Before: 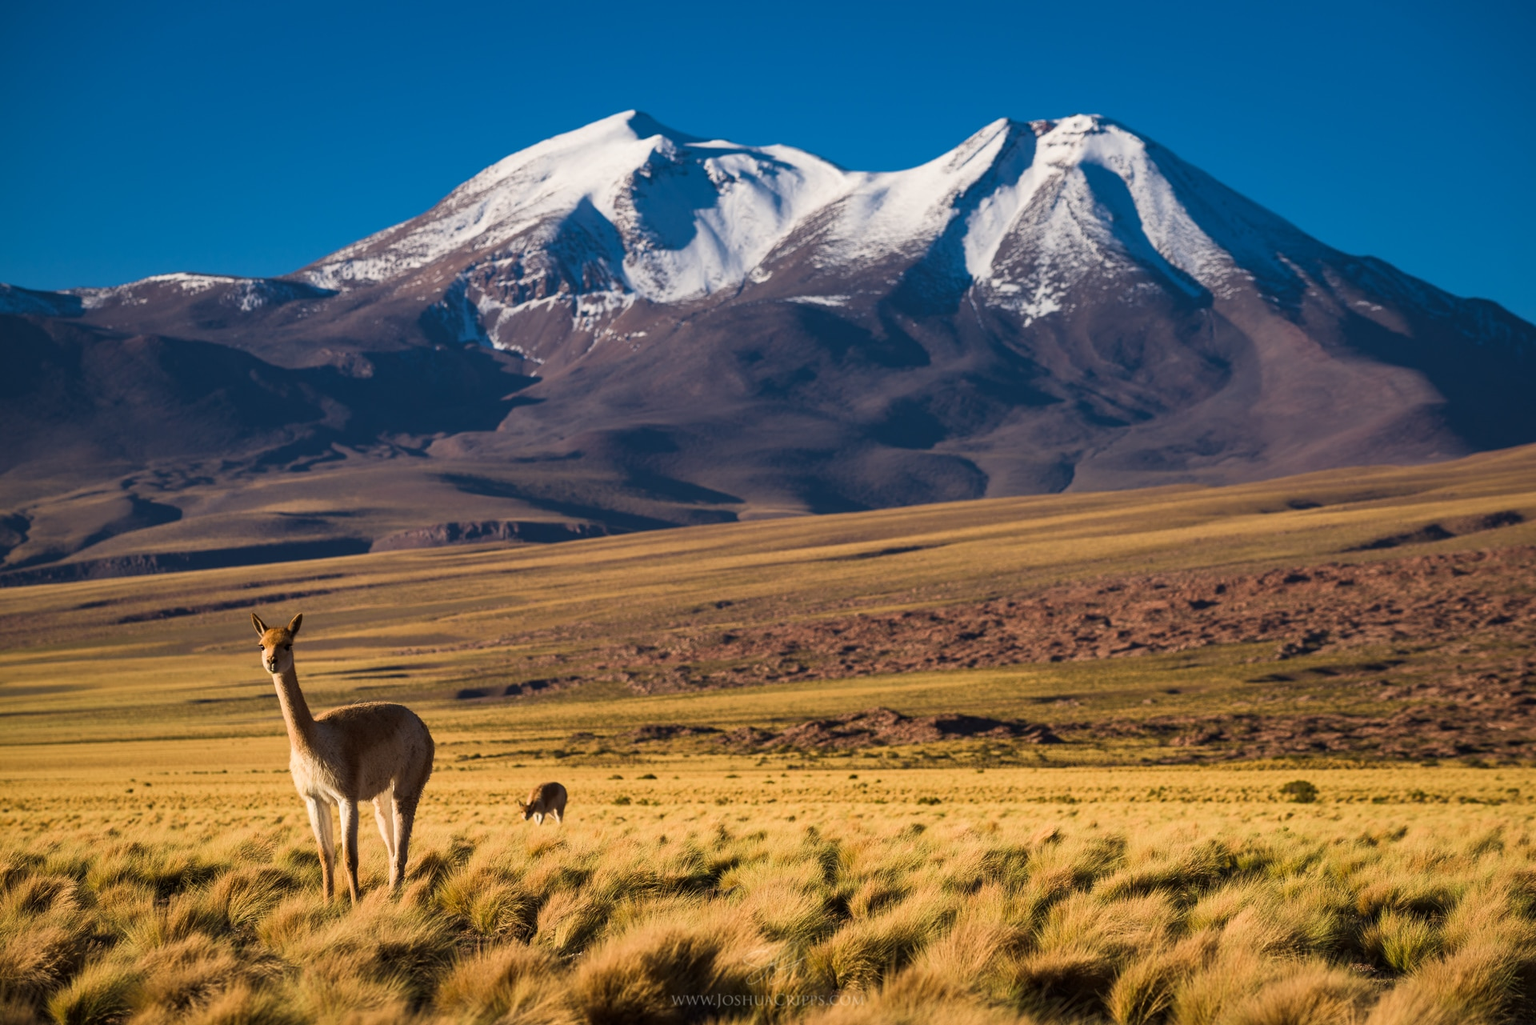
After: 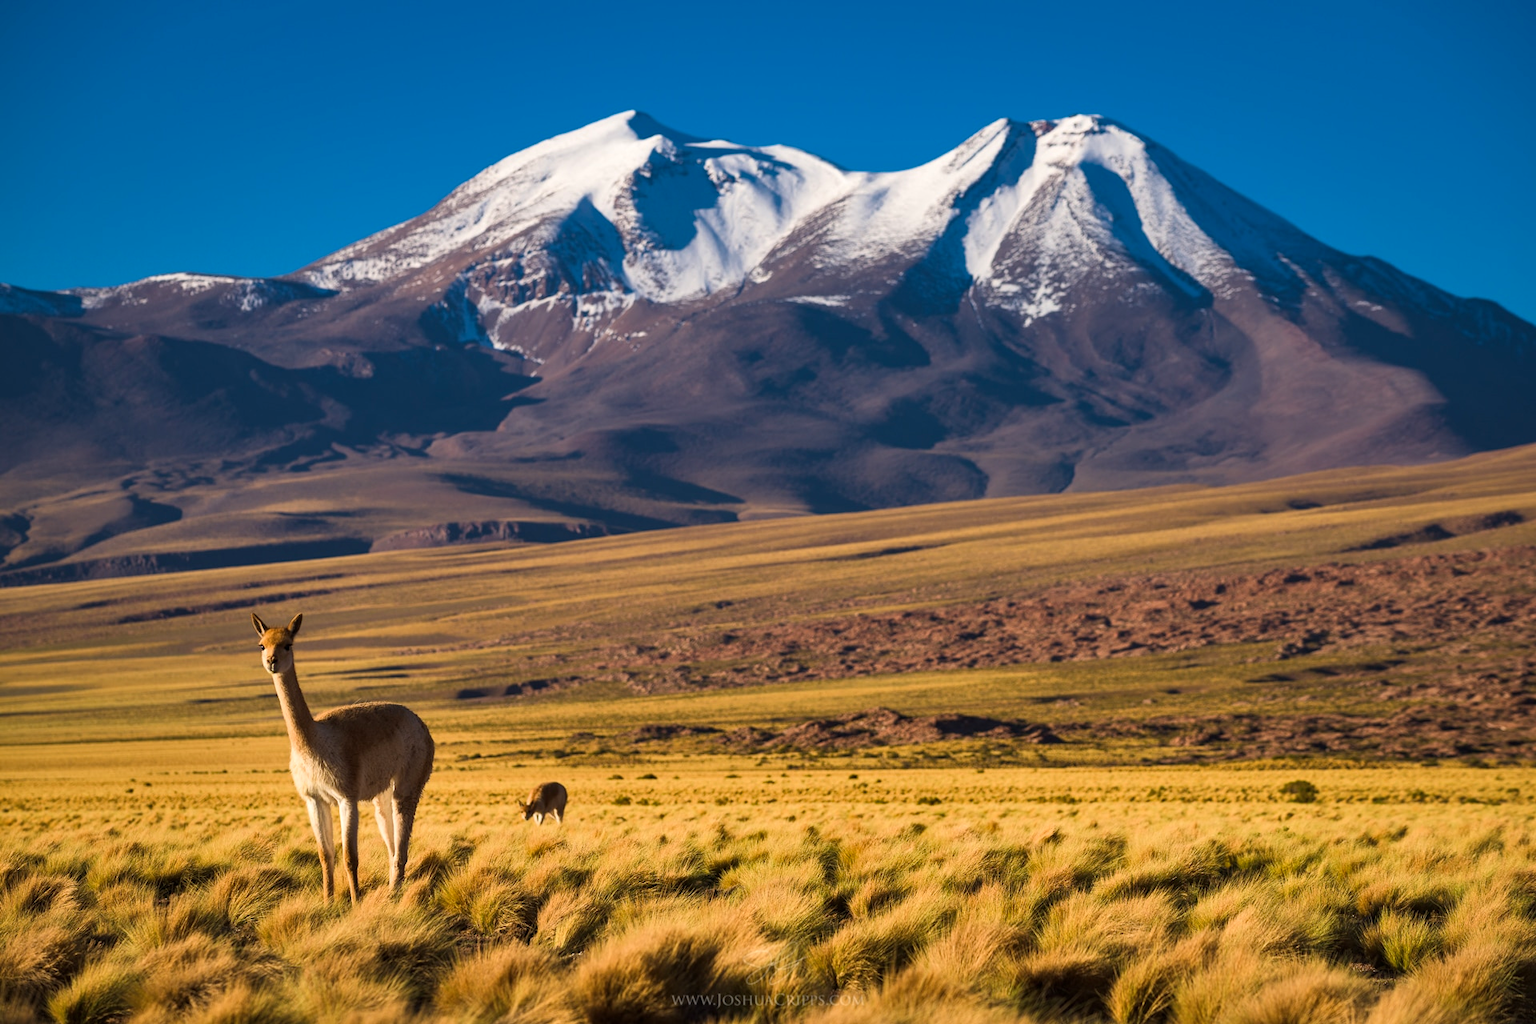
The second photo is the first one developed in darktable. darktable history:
color balance rgb: perceptual saturation grading › global saturation 0.035%, global vibrance 20%
exposure: exposure 0.134 EV, compensate highlight preservation false
shadows and highlights: shadows 24.13, highlights -79, soften with gaussian
